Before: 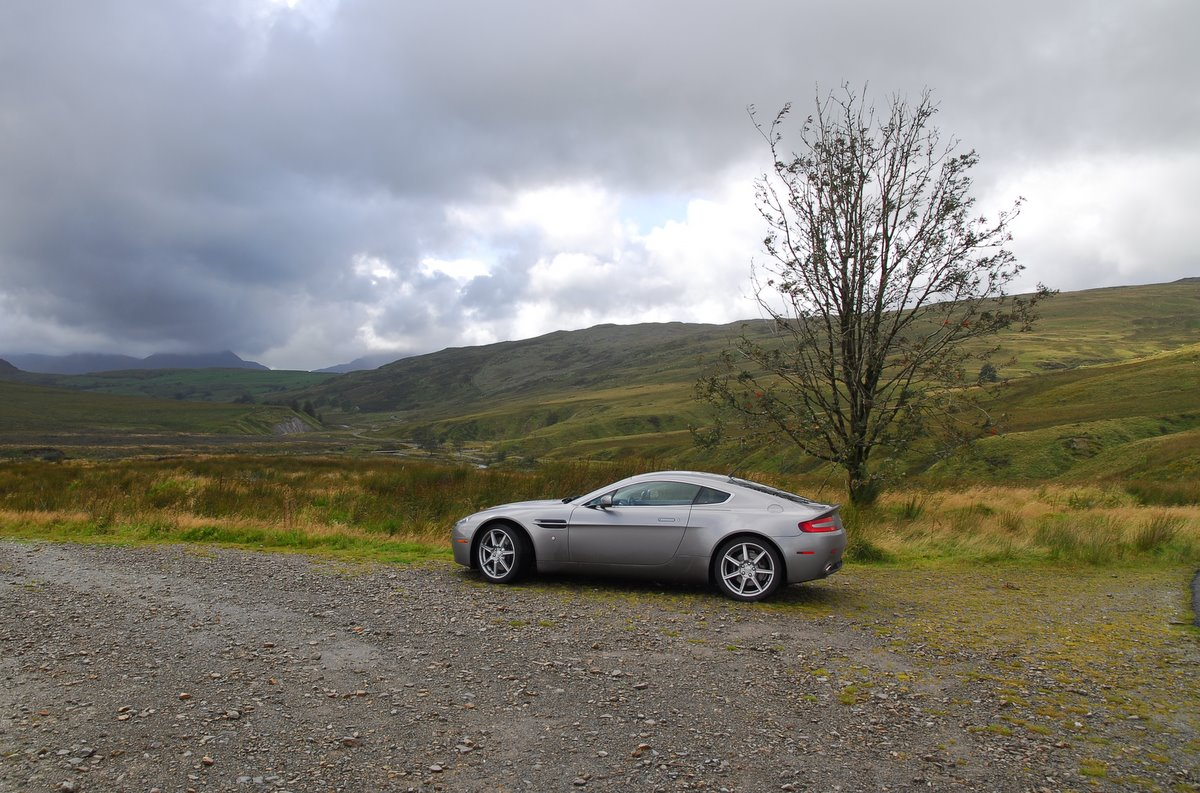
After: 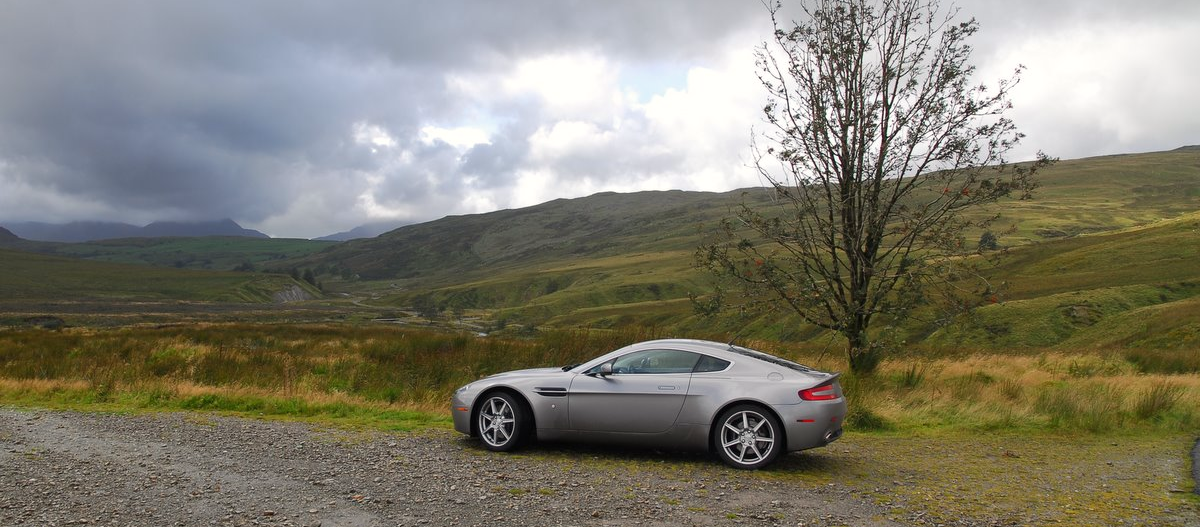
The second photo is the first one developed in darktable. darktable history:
white balance: red 1.009, blue 0.985
crop: top 16.727%, bottom 16.727%
